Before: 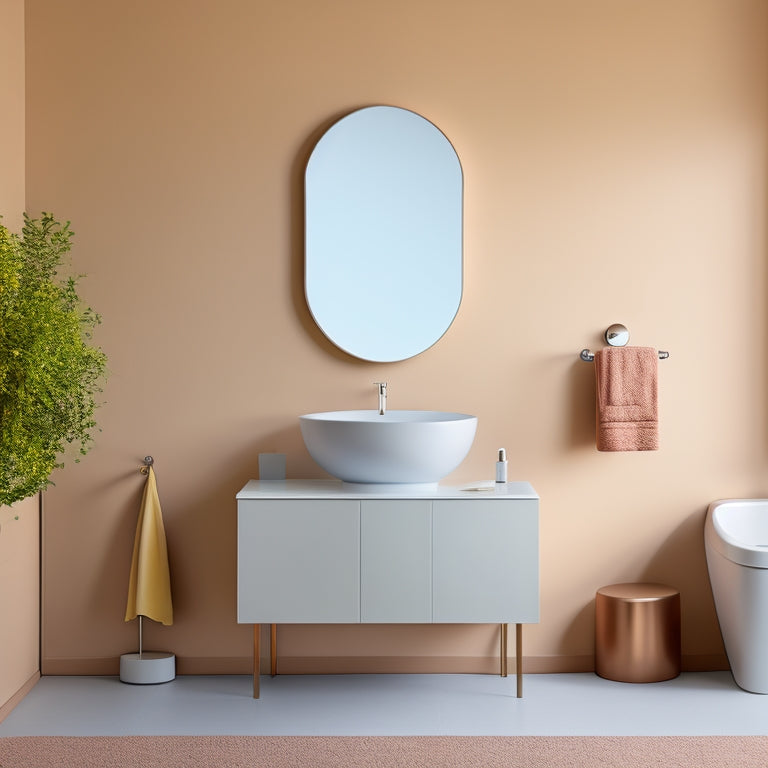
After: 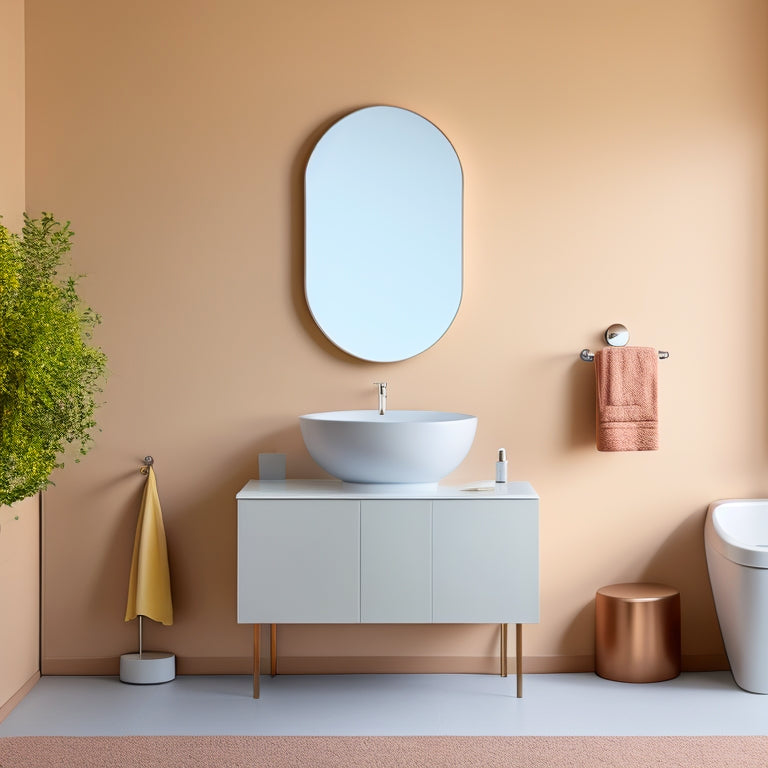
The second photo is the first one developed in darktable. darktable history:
contrast brightness saturation: contrast 0.097, brightness 0.037, saturation 0.093
